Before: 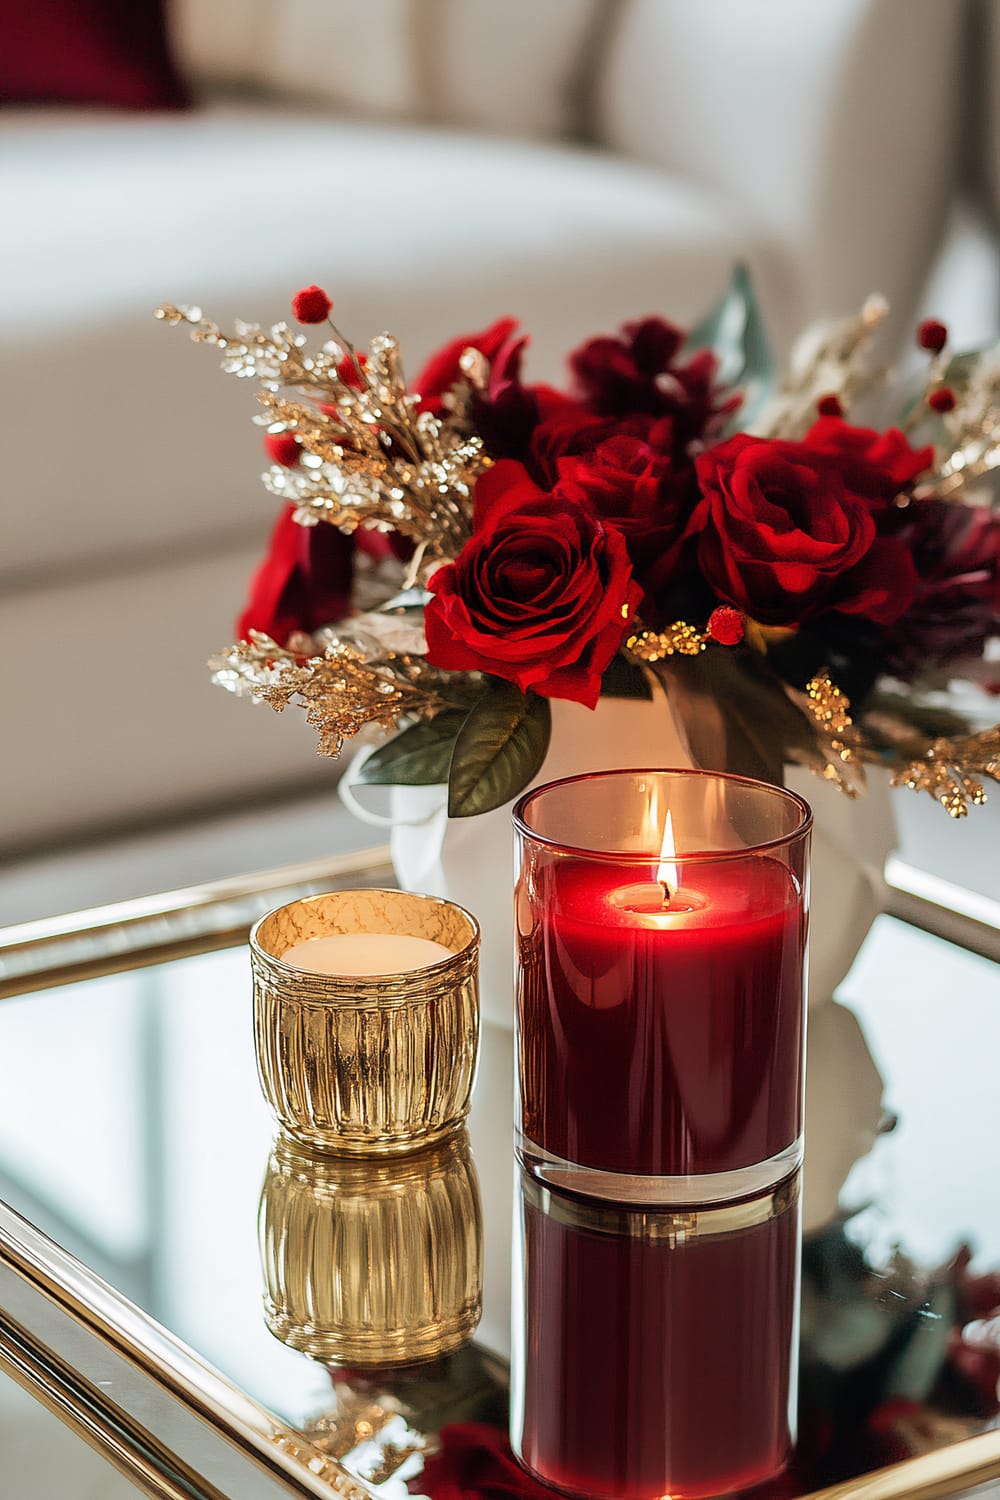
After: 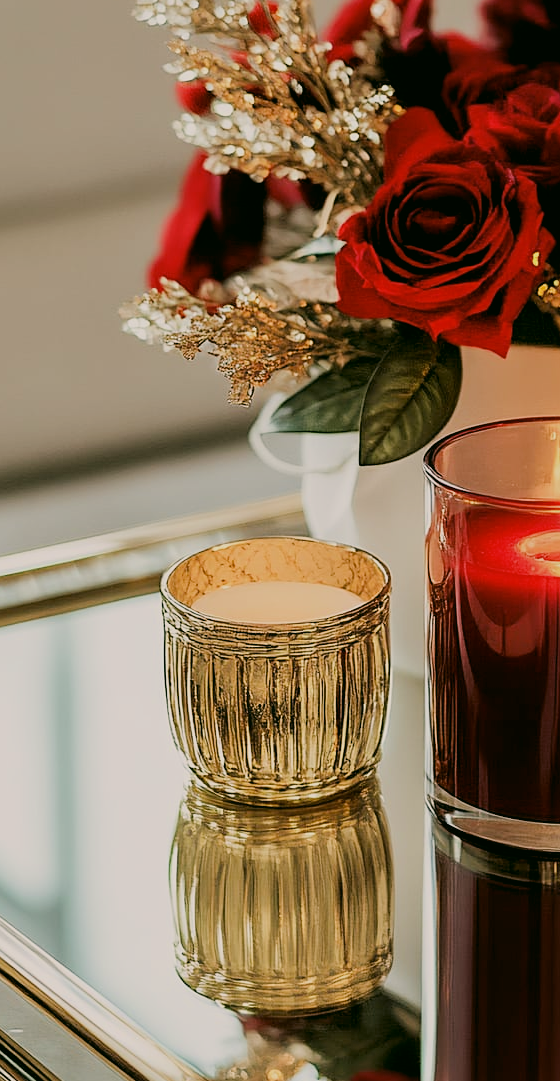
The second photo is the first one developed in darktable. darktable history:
filmic rgb: black relative exposure -7.65 EV, white relative exposure 4.56 EV, threshold 3.03 EV, hardness 3.61, enable highlight reconstruction true
sharpen: amount 0.214
color correction: highlights a* 4.04, highlights b* 4.97, shadows a* -7.28, shadows b* 4.86
crop: left 8.972%, top 23.51%, right 34.942%, bottom 4.373%
